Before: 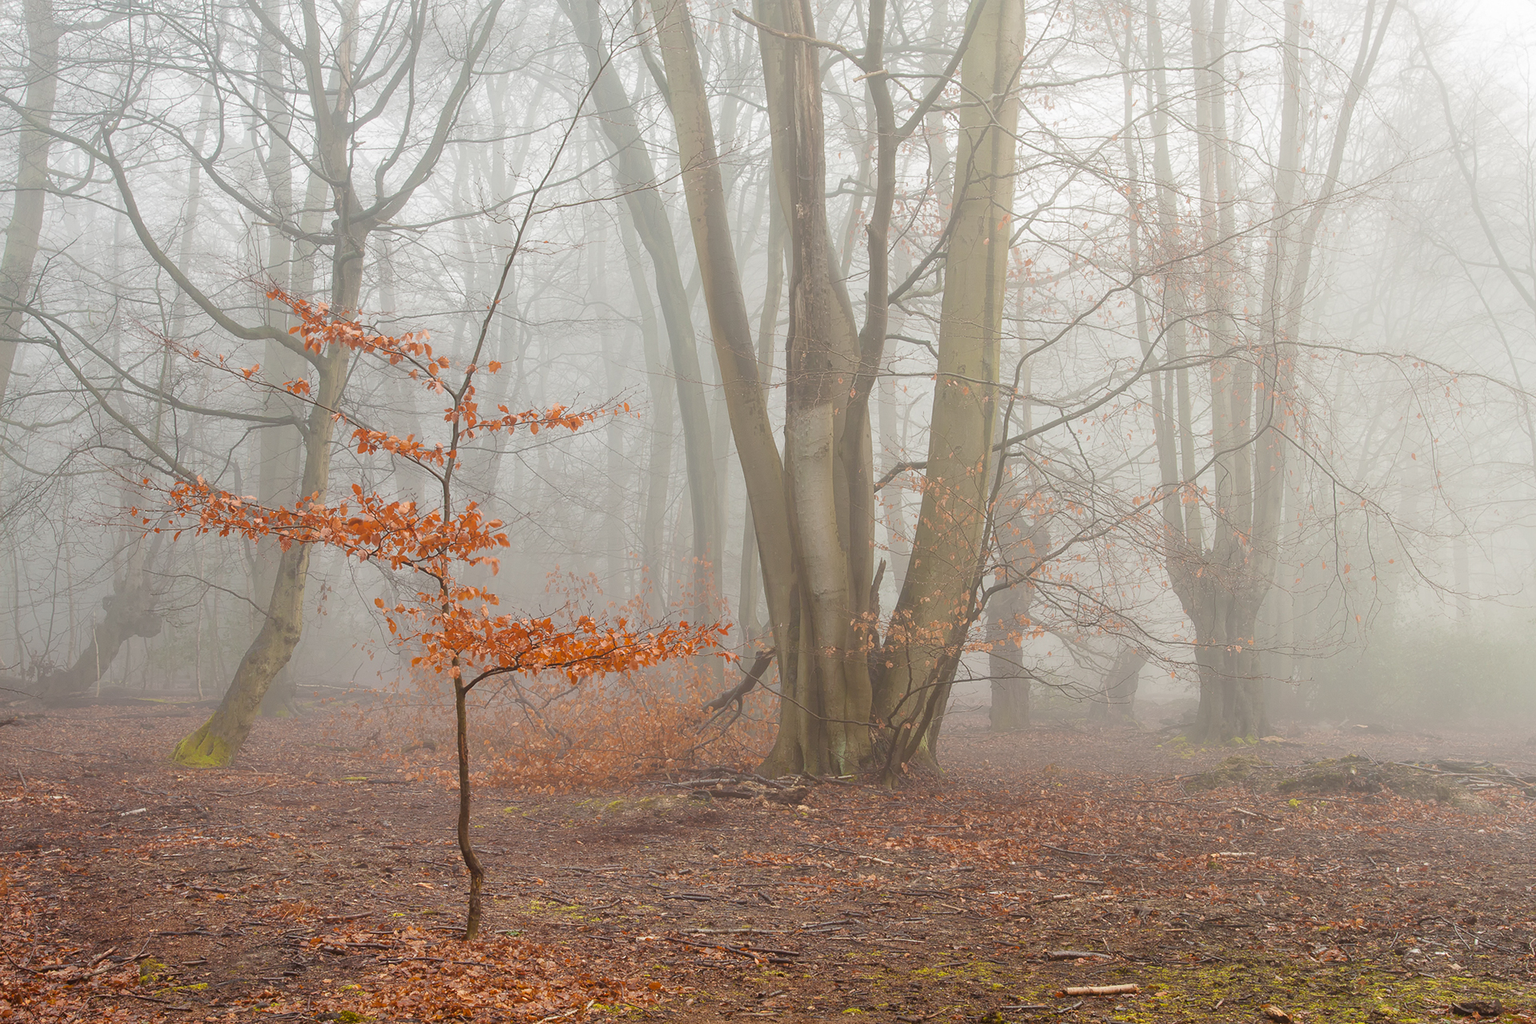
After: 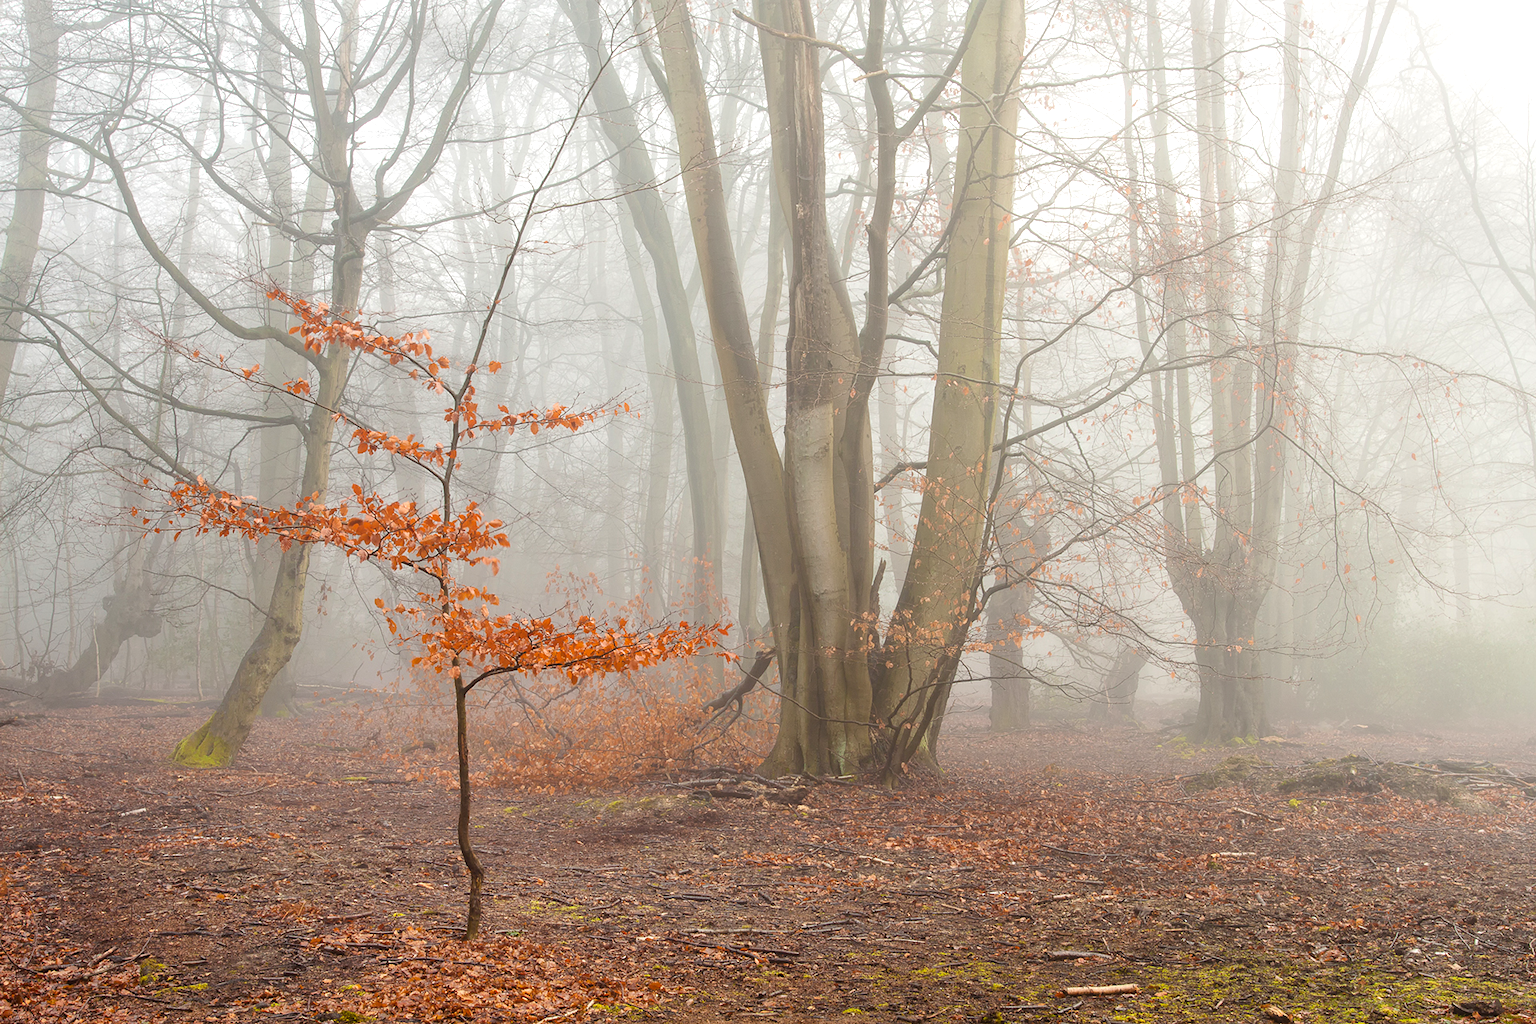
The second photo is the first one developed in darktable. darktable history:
tone equalizer: -8 EV -0.417 EV, -7 EV -0.389 EV, -6 EV -0.333 EV, -5 EV -0.222 EV, -3 EV 0.222 EV, -2 EV 0.333 EV, -1 EV 0.389 EV, +0 EV 0.417 EV, edges refinement/feathering 500, mask exposure compensation -1.57 EV, preserve details no
contrast brightness saturation: saturation 0.1
